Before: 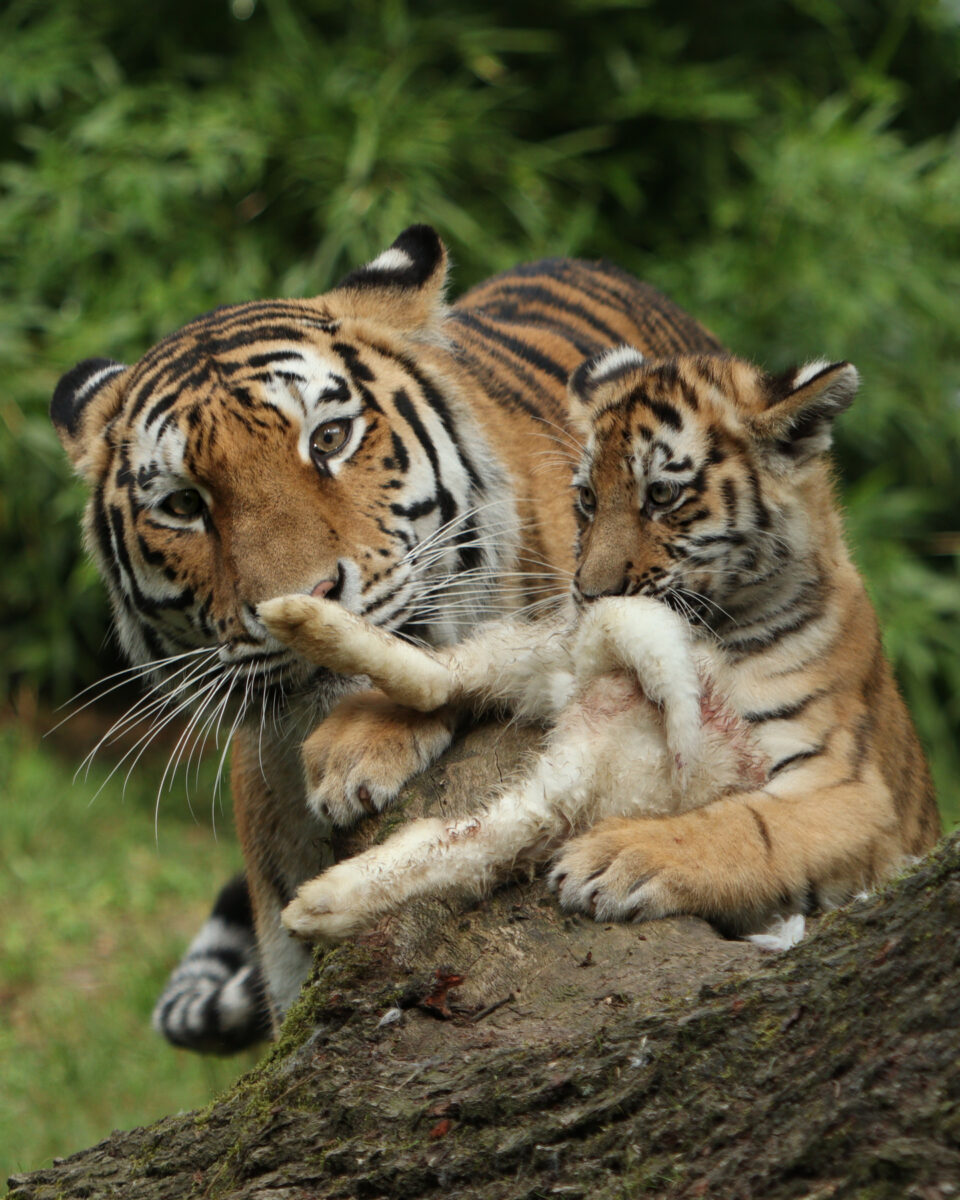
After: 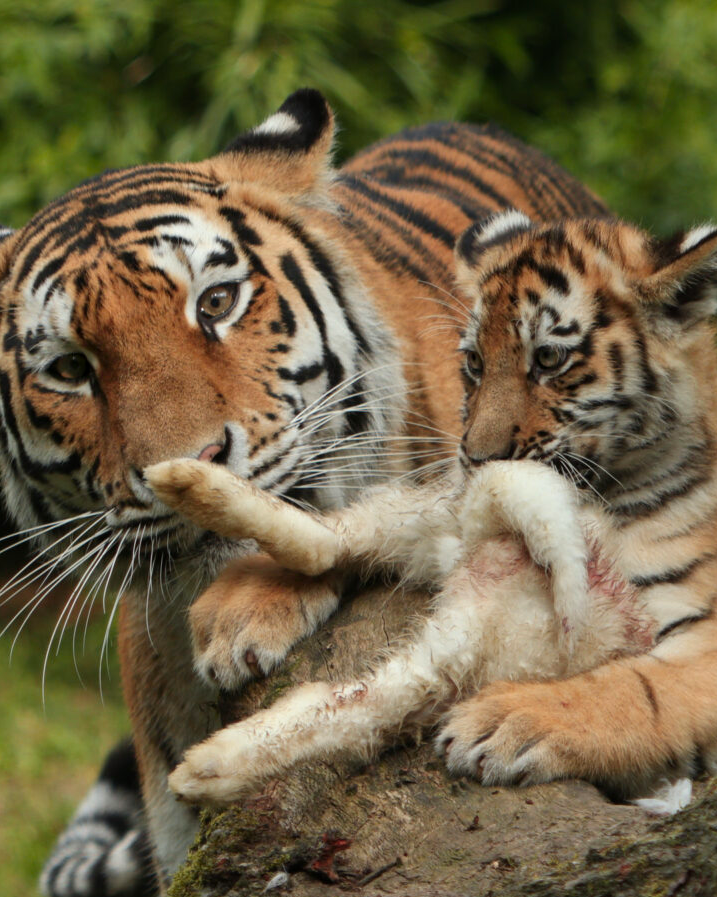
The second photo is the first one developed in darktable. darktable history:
crop and rotate: left 11.831%, top 11.346%, right 13.429%, bottom 13.899%
color zones: curves: ch1 [(0.239, 0.552) (0.75, 0.5)]; ch2 [(0.25, 0.462) (0.749, 0.457)], mix 25.94%
